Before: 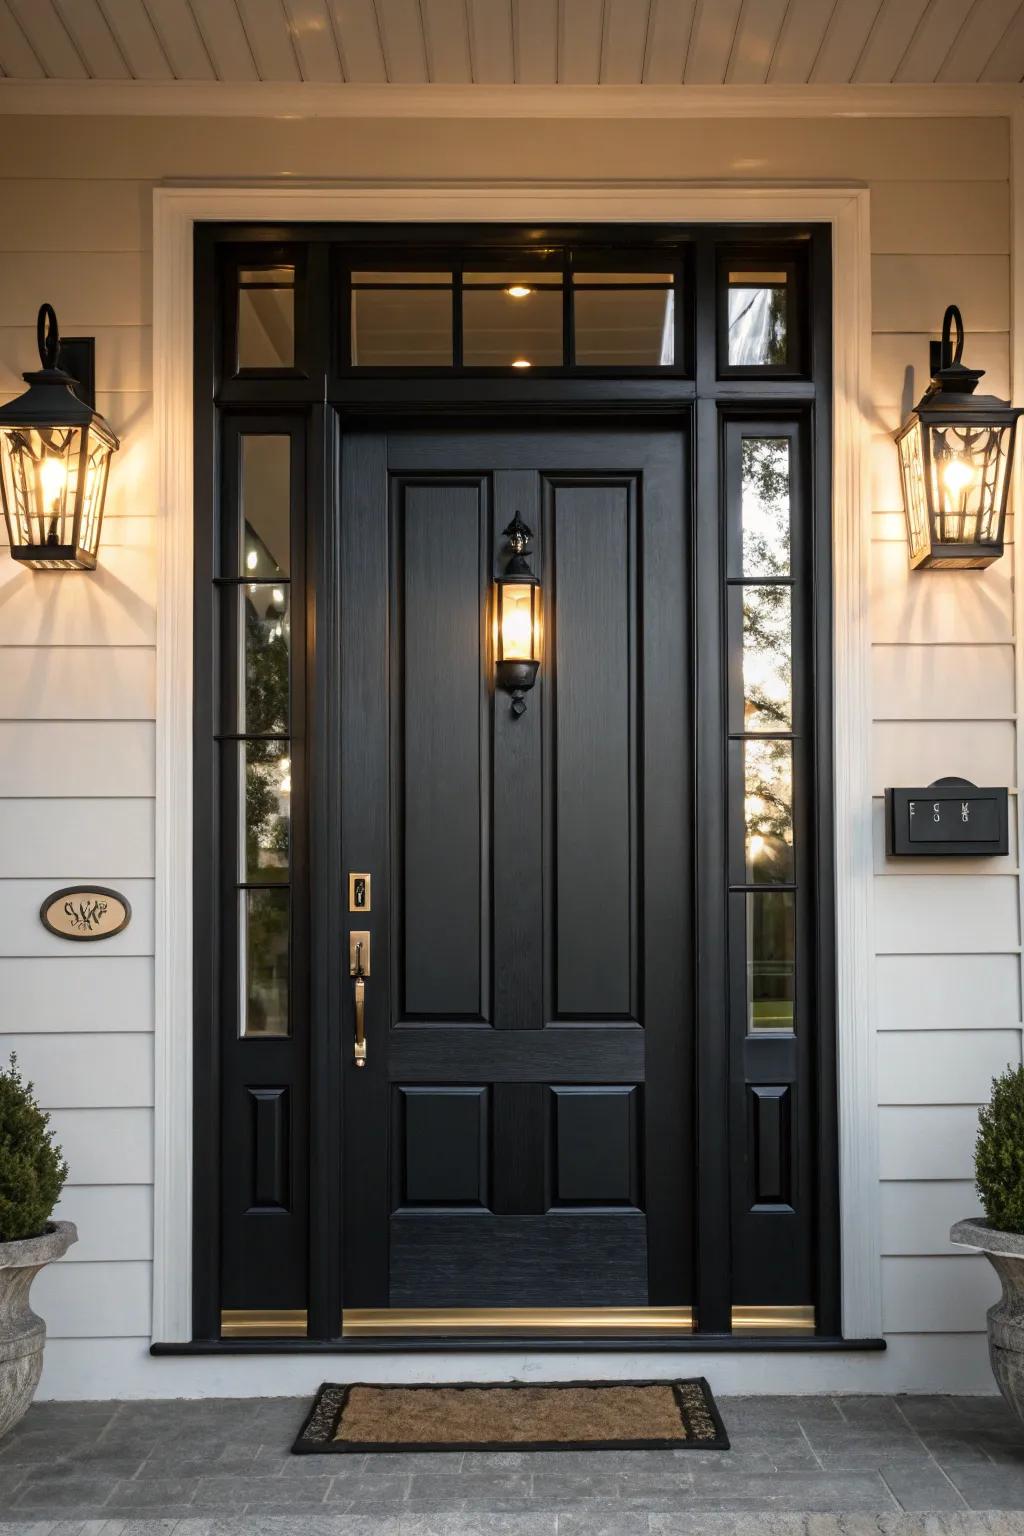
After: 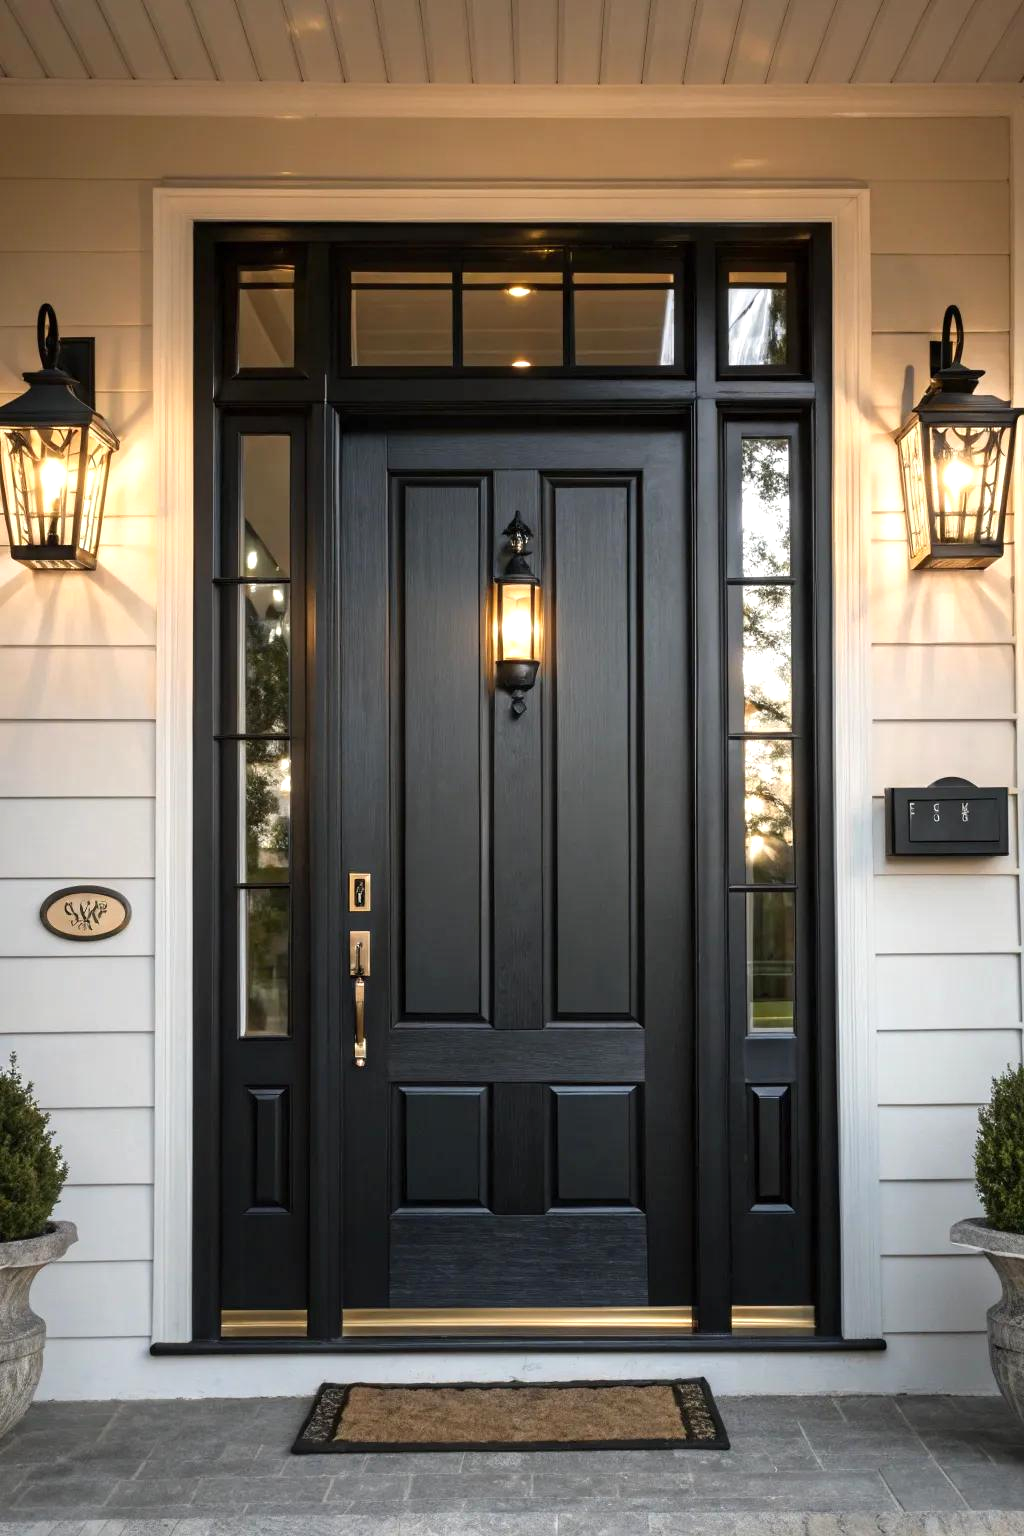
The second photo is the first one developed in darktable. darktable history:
exposure: exposure 0.298 EV, compensate exposure bias true, compensate highlight preservation false
shadows and highlights: shadows 29.72, highlights -30.29, low approximation 0.01, soften with gaussian
